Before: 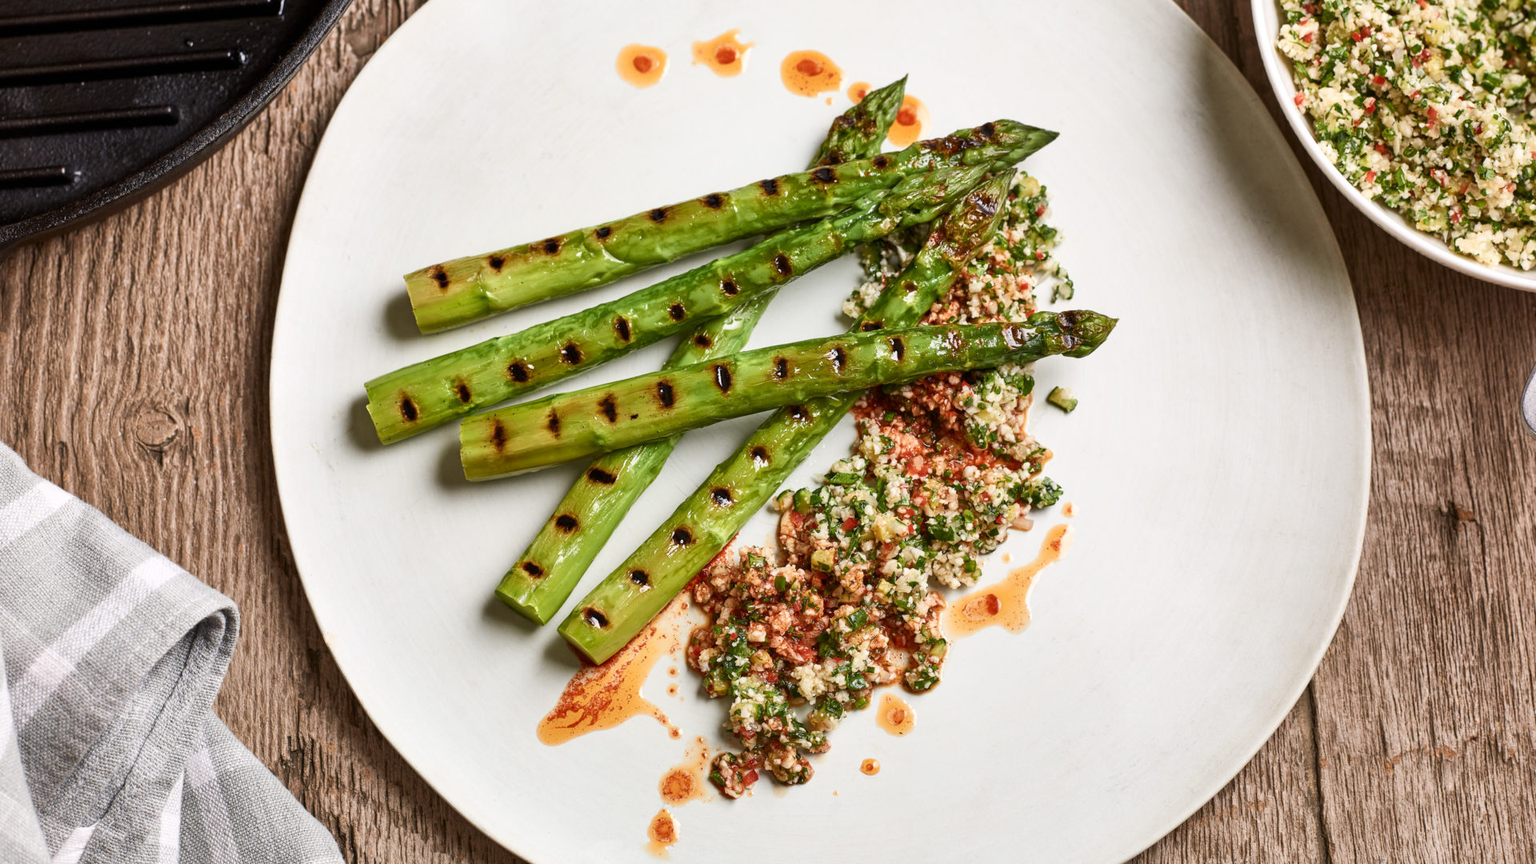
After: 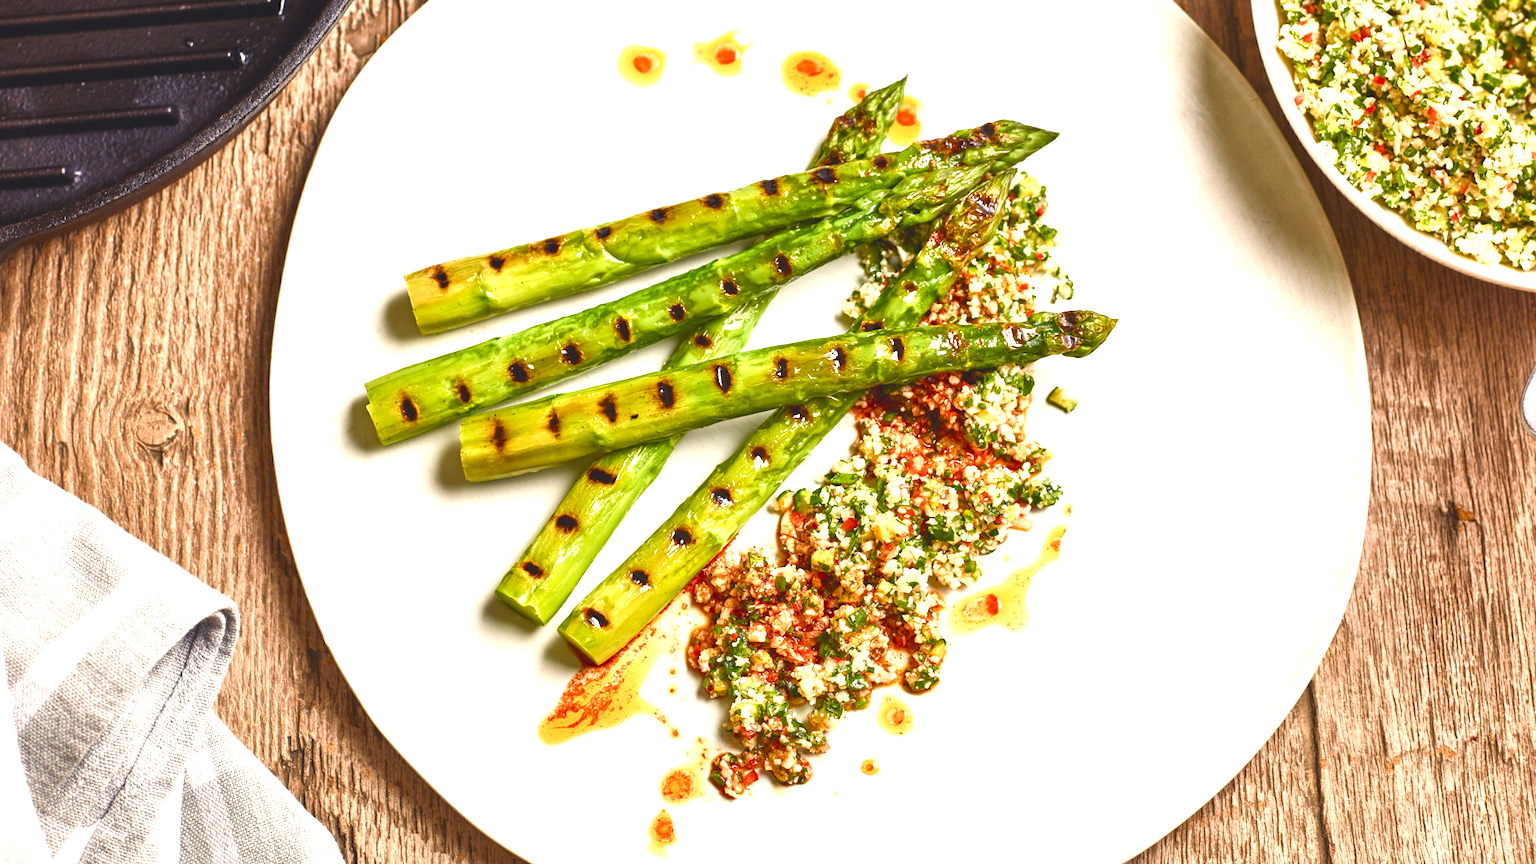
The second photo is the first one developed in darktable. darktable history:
exposure: black level correction 0, exposure 1 EV, compensate highlight preservation false
color balance rgb: shadows lift › chroma 3%, shadows lift › hue 280.8°, power › hue 330°, highlights gain › chroma 3%, highlights gain › hue 75.6°, global offset › luminance 1.5%, perceptual saturation grading › global saturation 20%, perceptual saturation grading › highlights -25%, perceptual saturation grading › shadows 50%, global vibrance 30%
